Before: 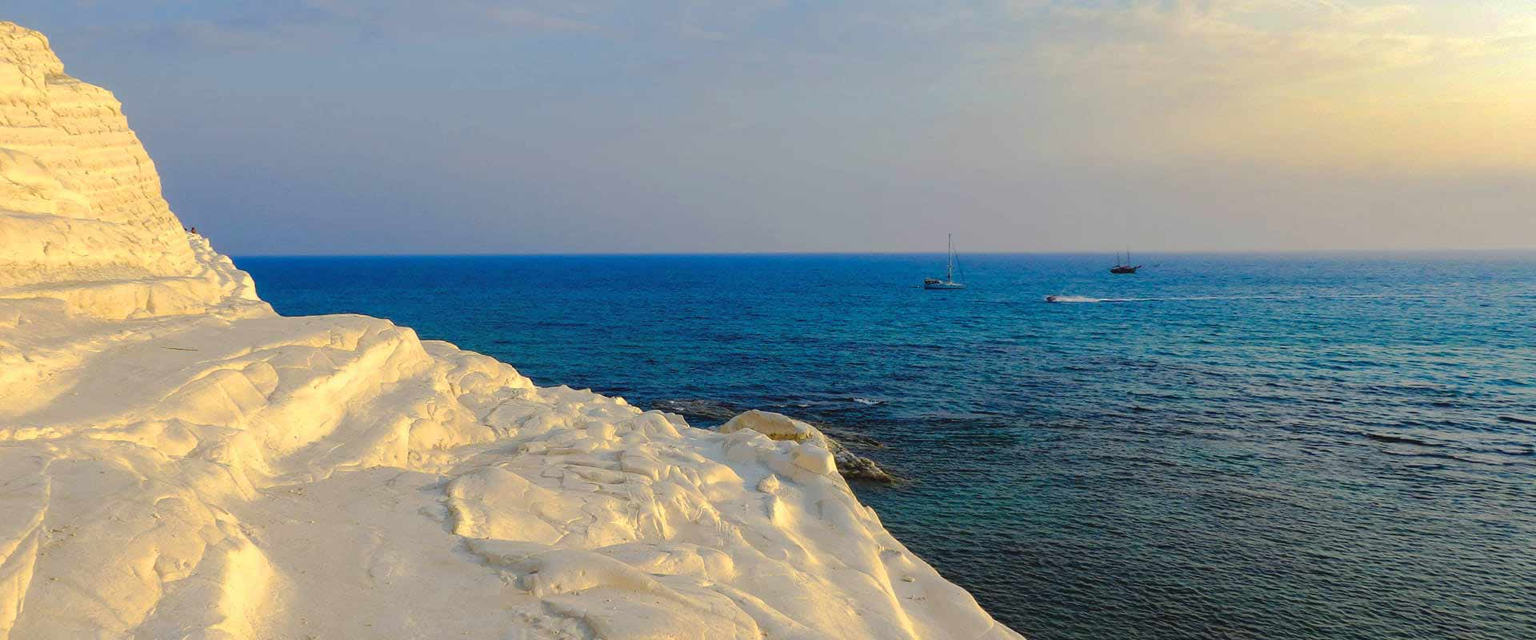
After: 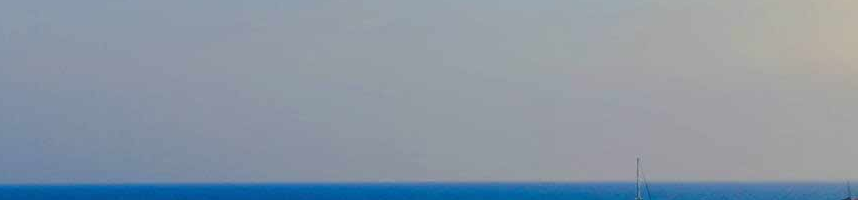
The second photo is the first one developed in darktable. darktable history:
crop: left 28.64%, top 16.832%, right 26.637%, bottom 58.055%
white balance: emerald 1
